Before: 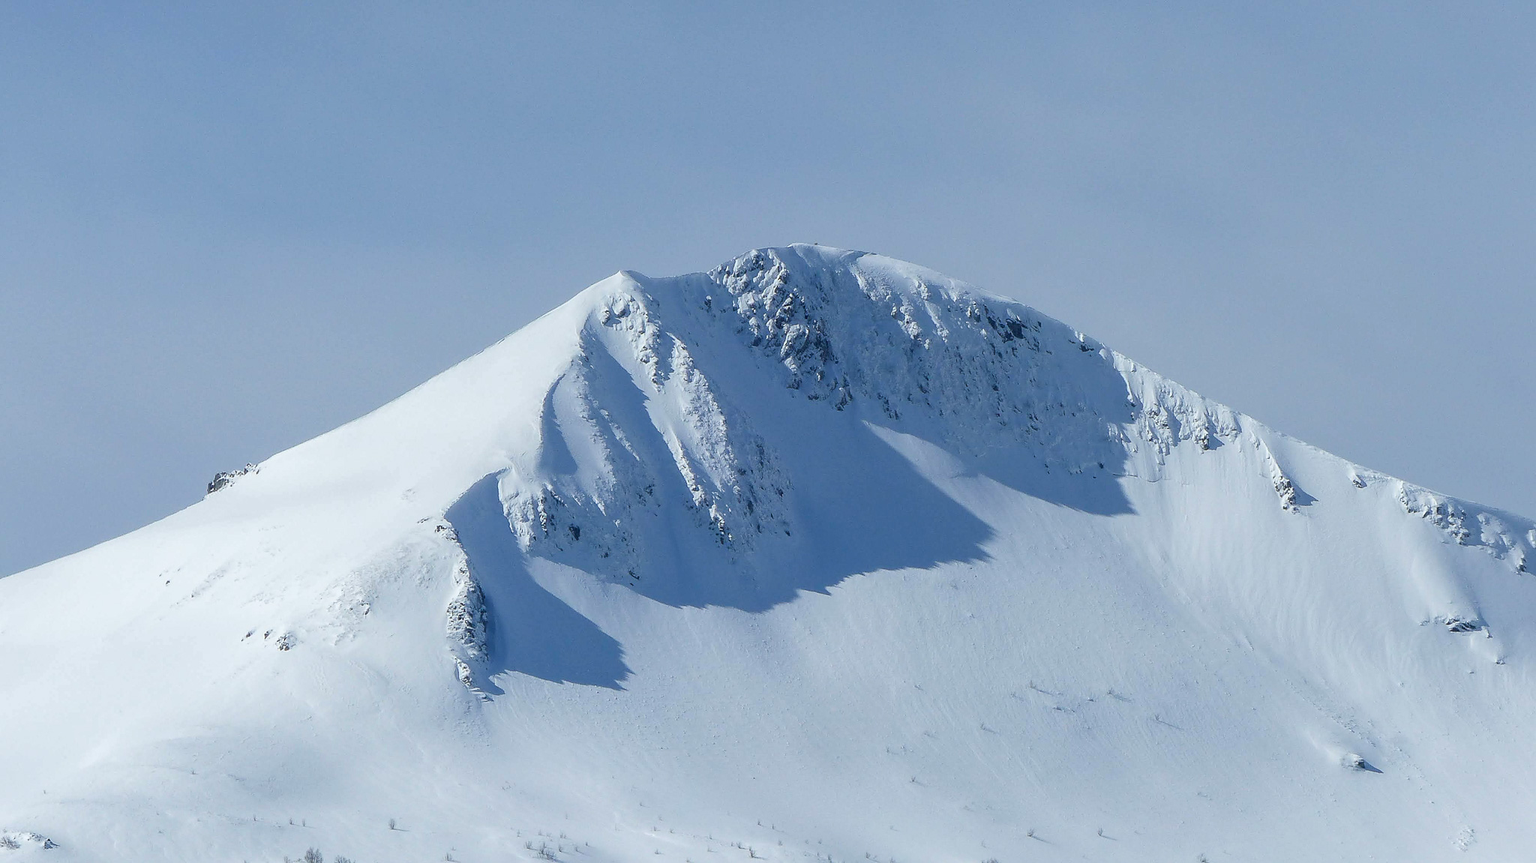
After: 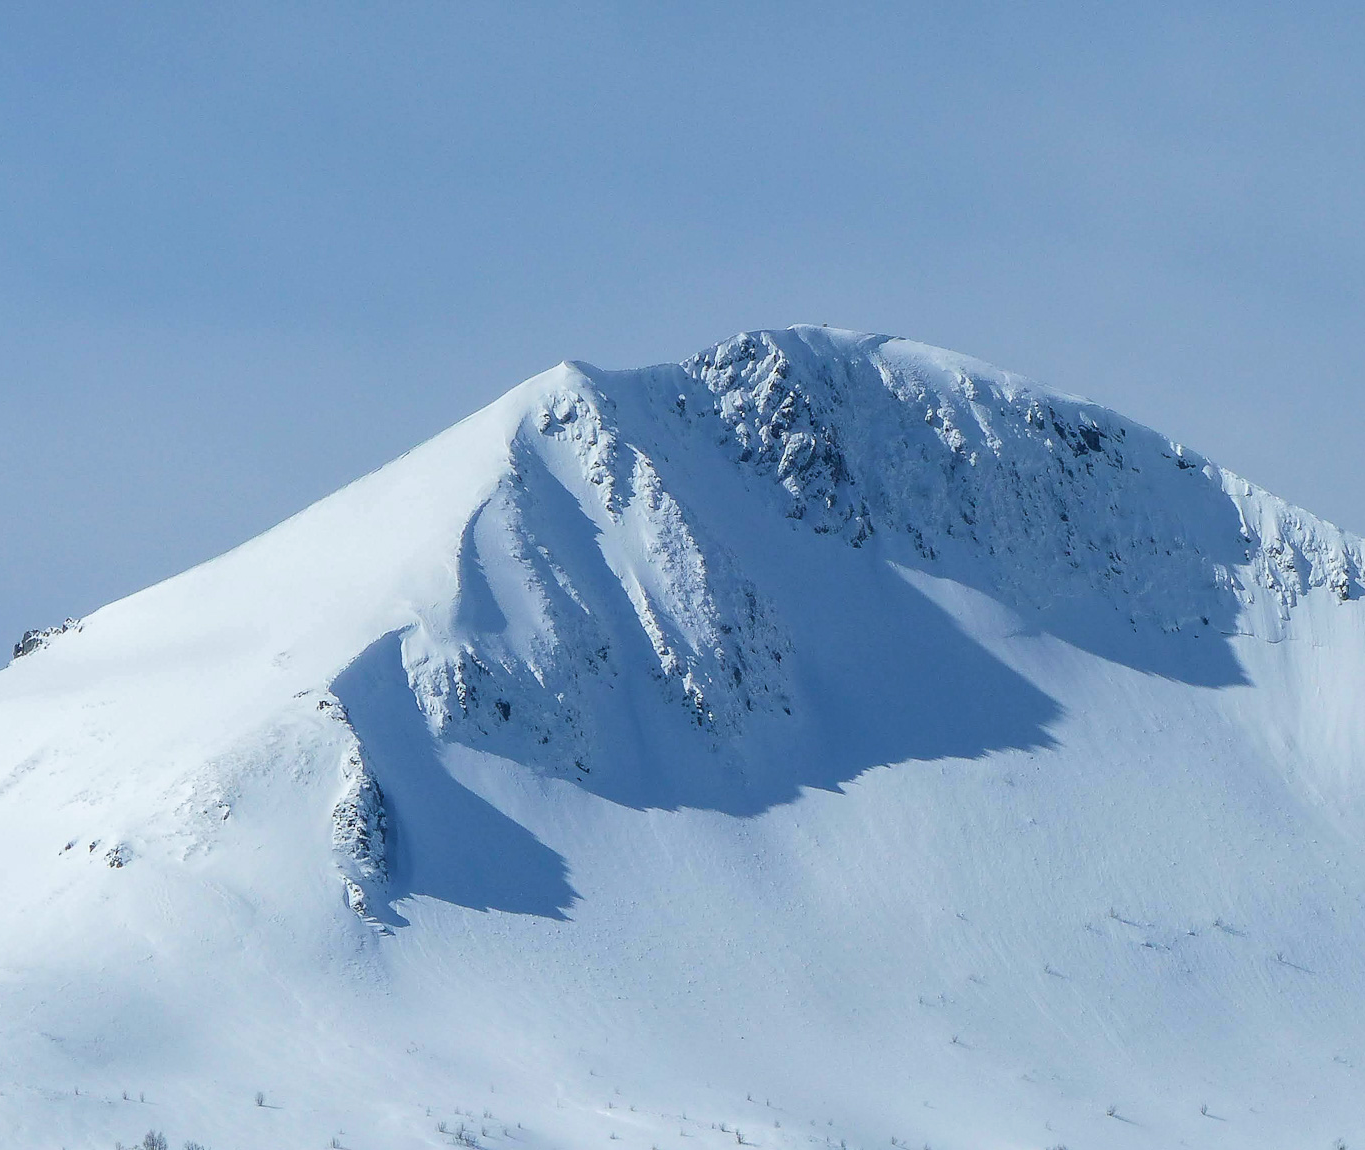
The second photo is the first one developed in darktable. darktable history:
crop and rotate: left 12.89%, right 20.431%
velvia: on, module defaults
